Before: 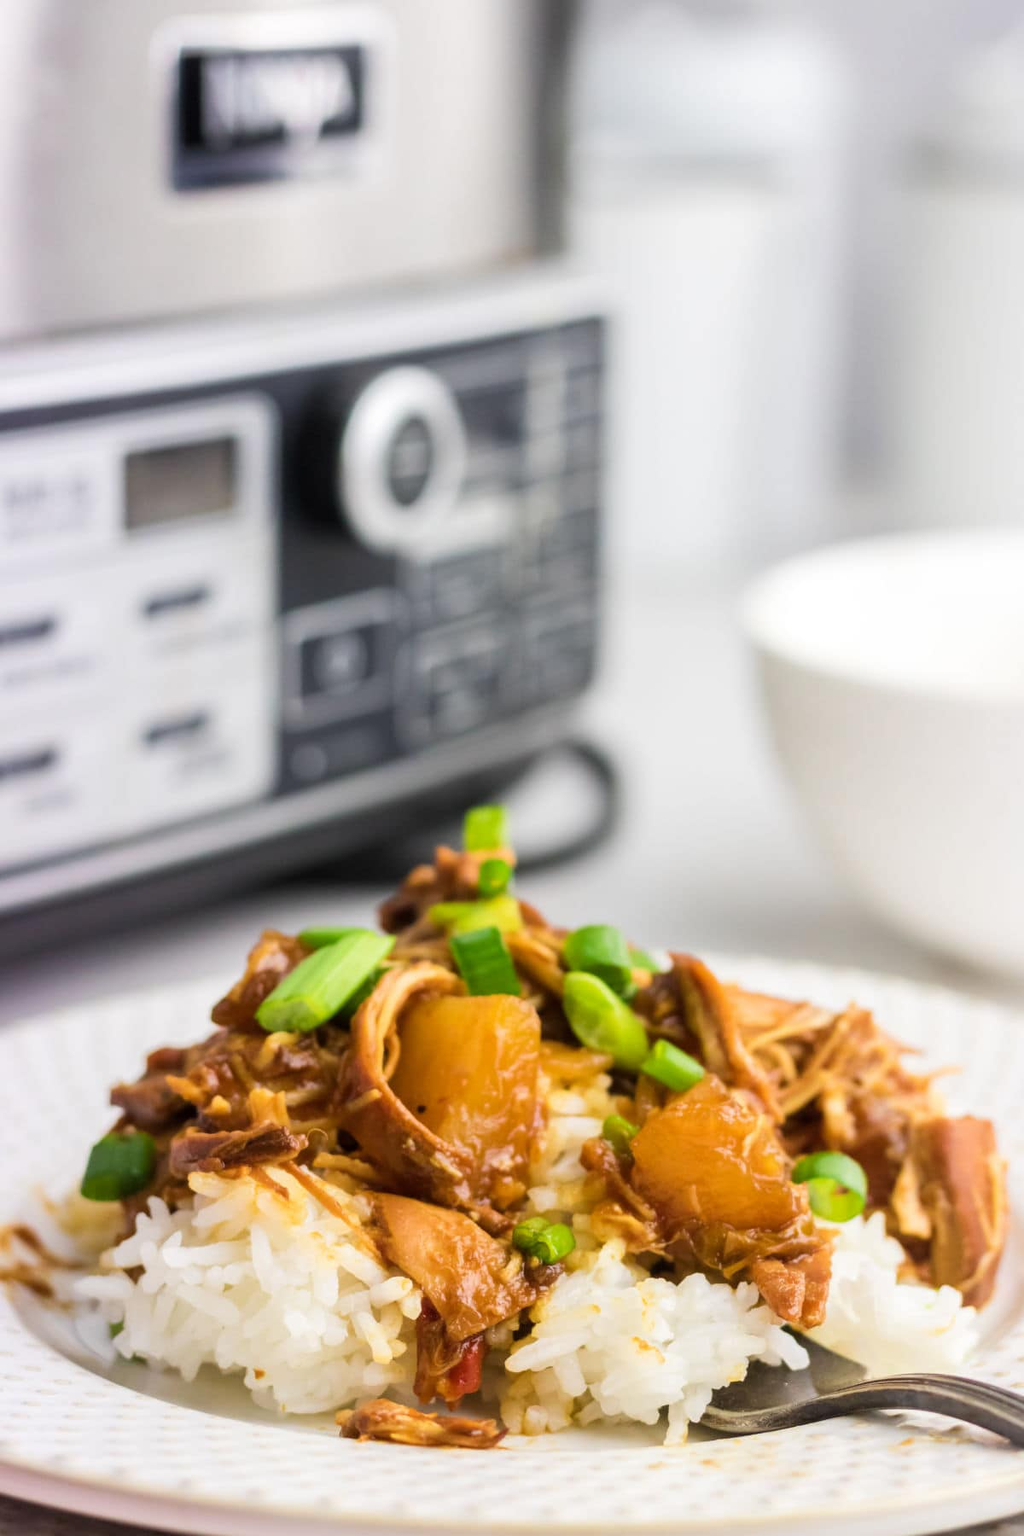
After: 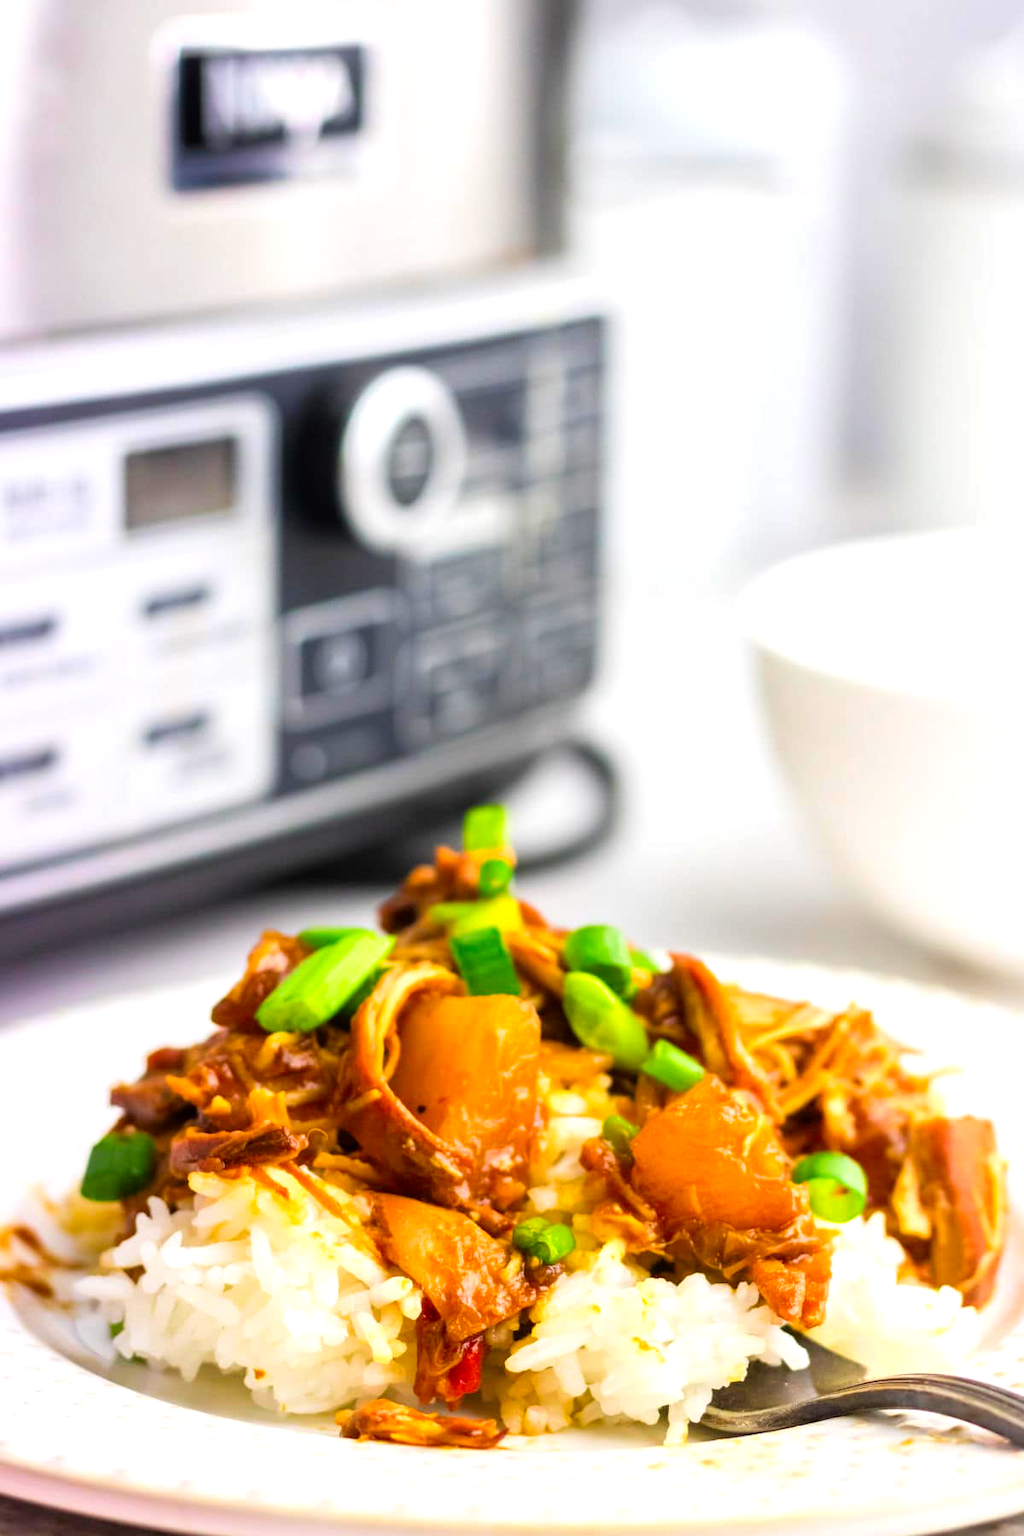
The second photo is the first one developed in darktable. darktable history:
contrast brightness saturation: saturation 0.48
tone equalizer: -8 EV -0.393 EV, -7 EV -0.414 EV, -6 EV -0.362 EV, -5 EV -0.239 EV, -3 EV 0.228 EV, -2 EV 0.332 EV, -1 EV 0.365 EV, +0 EV 0.408 EV
